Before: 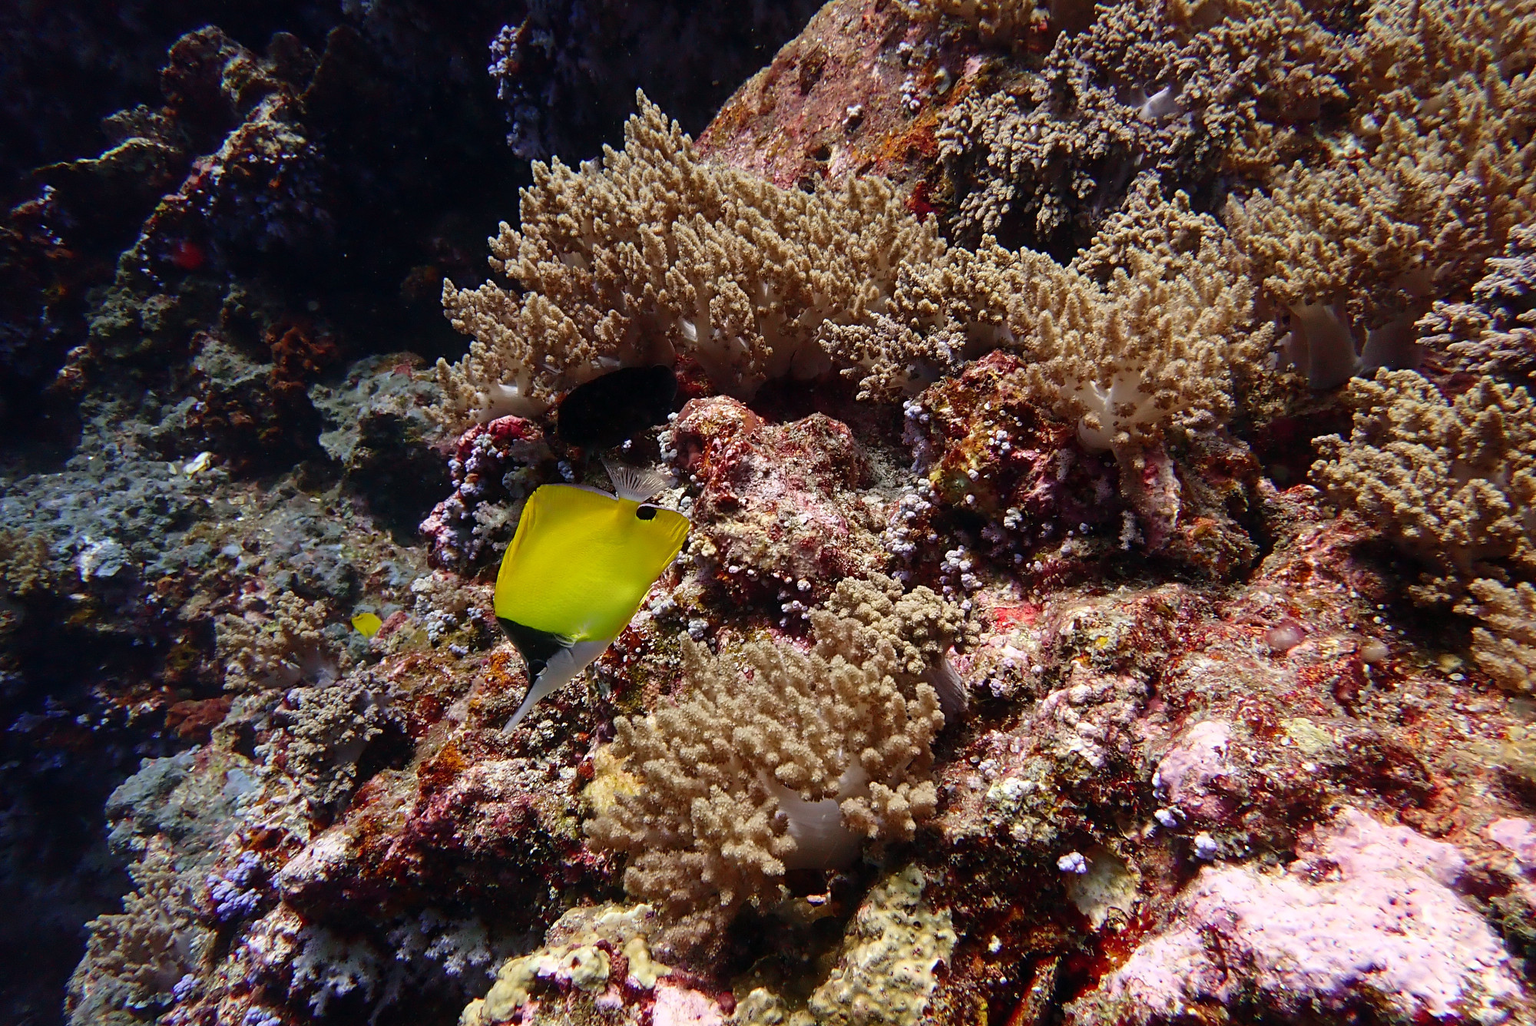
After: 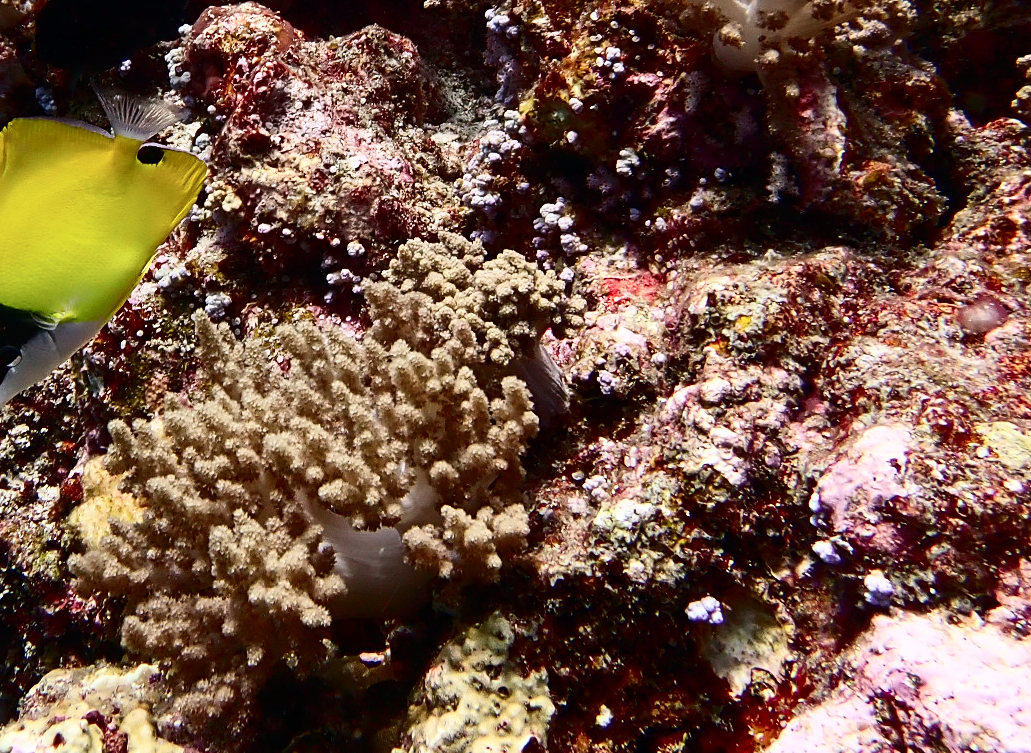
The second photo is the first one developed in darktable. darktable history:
crop: left 34.55%, top 38.43%, right 13.891%, bottom 5.141%
contrast brightness saturation: contrast 0.288
